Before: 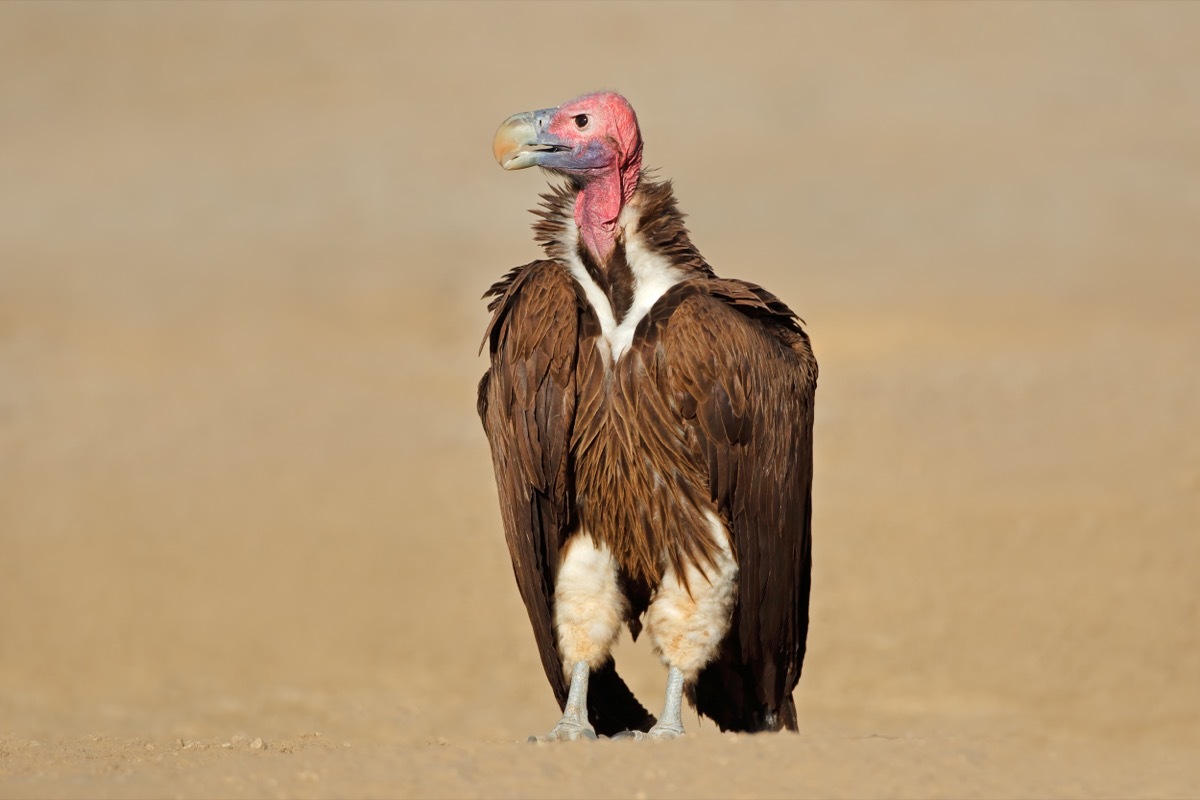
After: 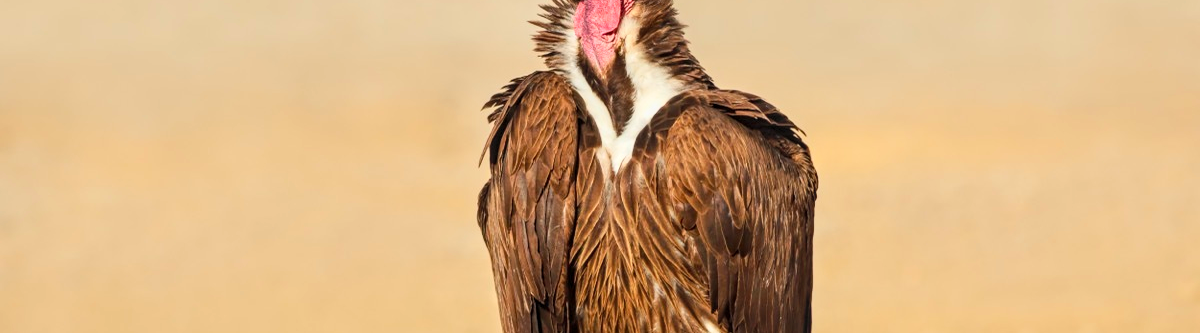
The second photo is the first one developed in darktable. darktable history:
local contrast: on, module defaults
crop and rotate: top 23.658%, bottom 34.68%
contrast brightness saturation: contrast 0.235, brightness 0.244, saturation 0.387
